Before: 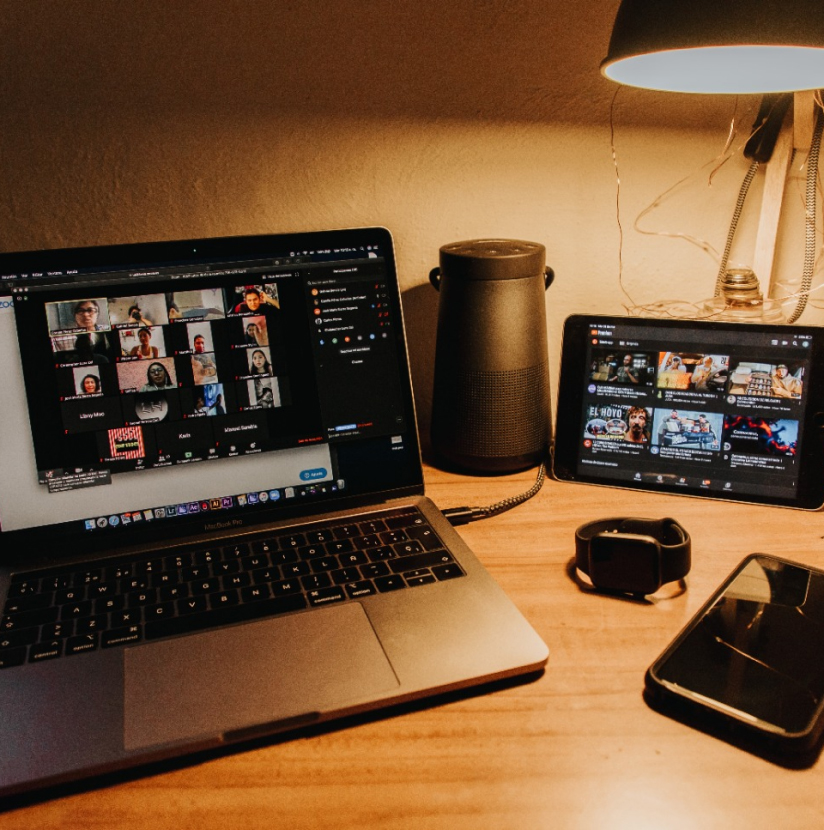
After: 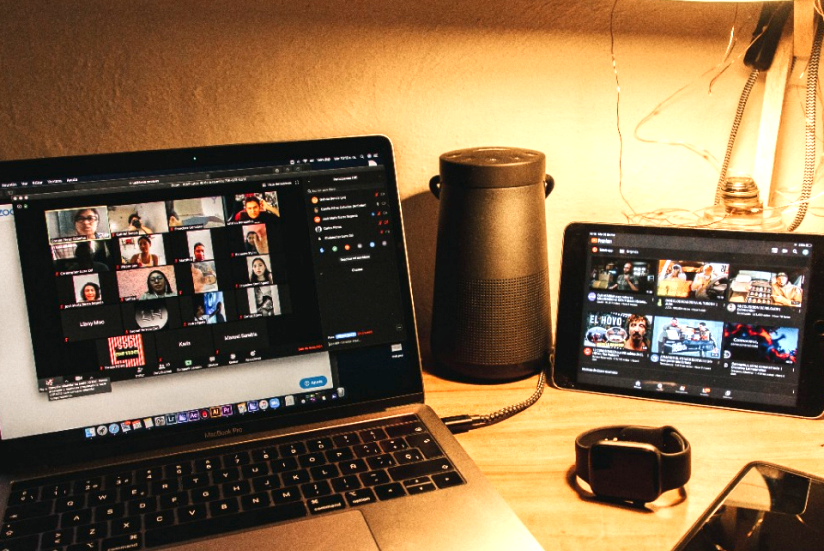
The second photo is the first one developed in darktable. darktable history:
crop: top 11.185%, bottom 22.314%
exposure: exposure 1 EV, compensate highlight preservation false
